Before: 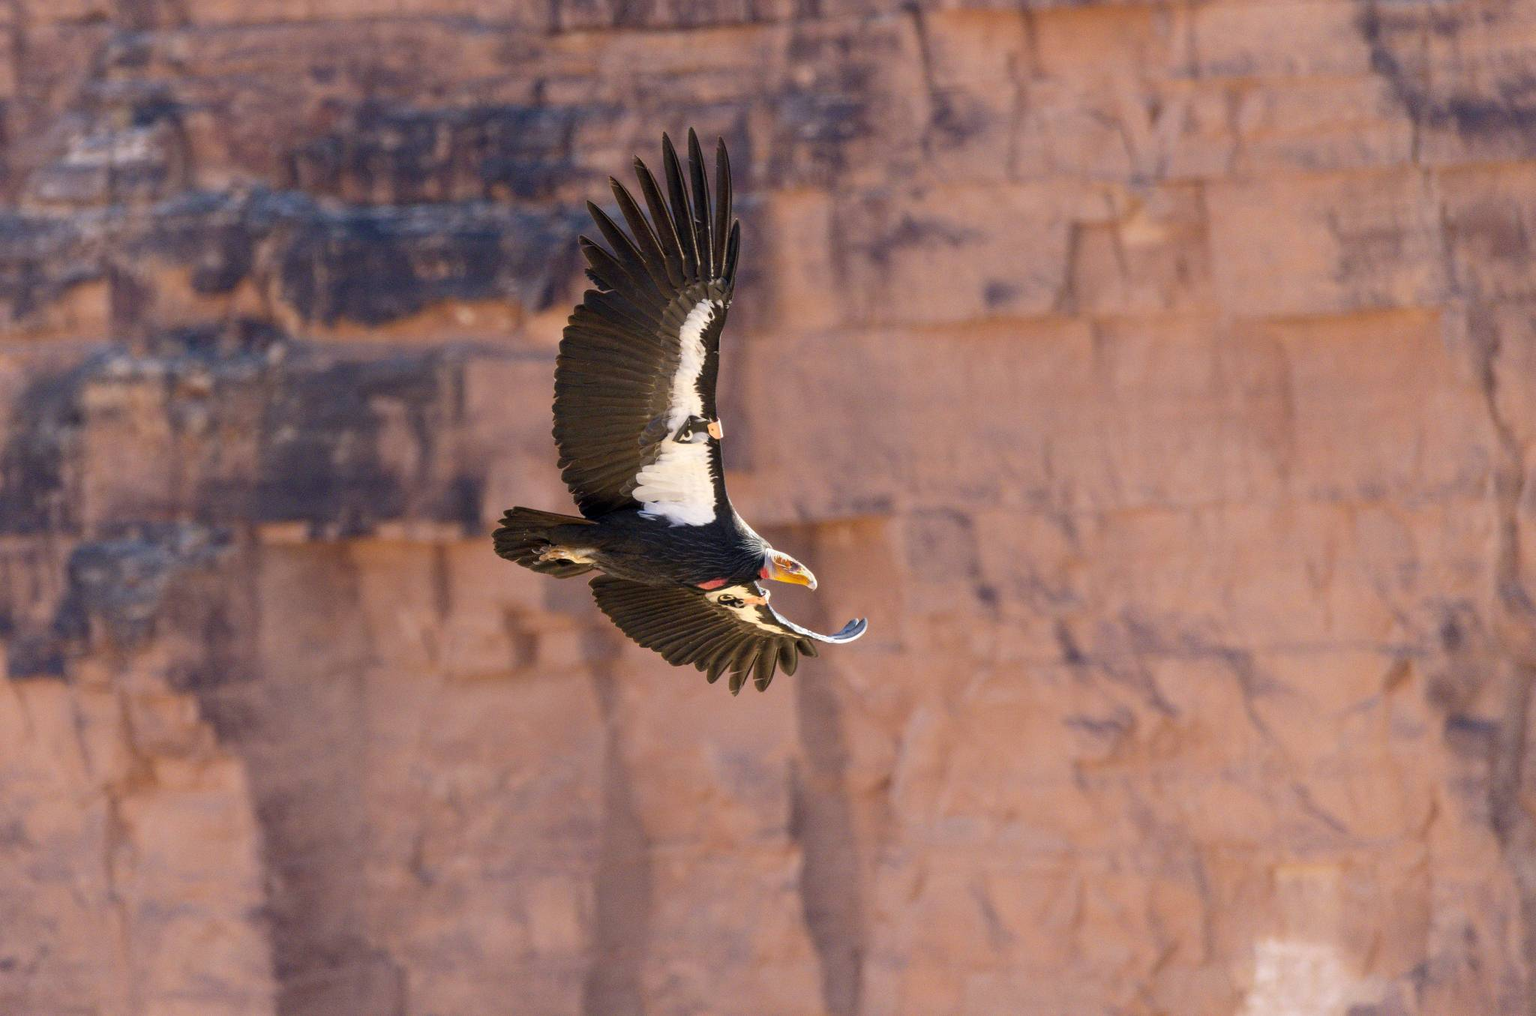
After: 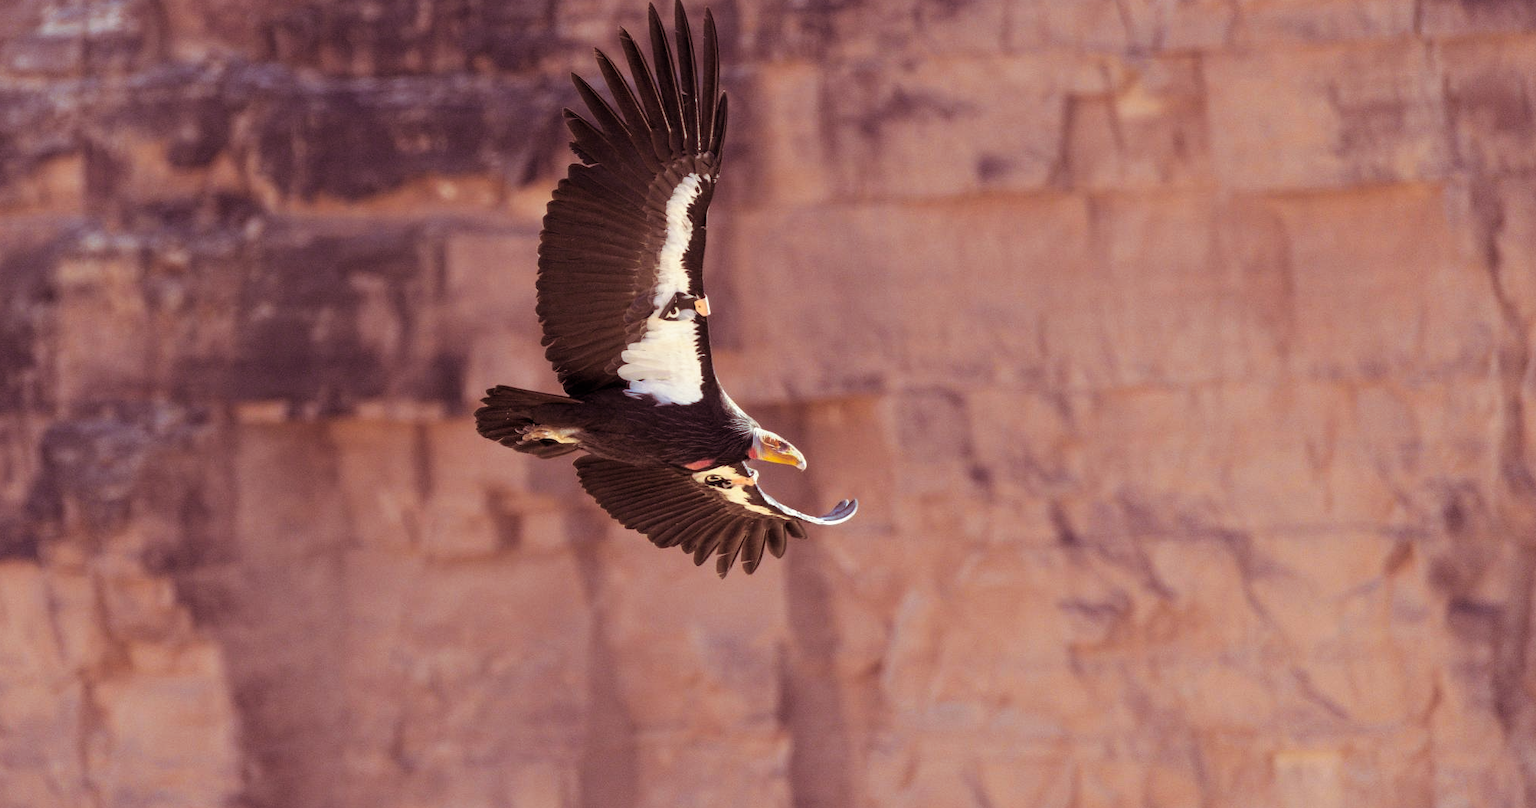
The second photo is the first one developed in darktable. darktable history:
crop and rotate: left 1.814%, top 12.818%, right 0.25%, bottom 9.225%
split-toning: shadows › hue 360°
